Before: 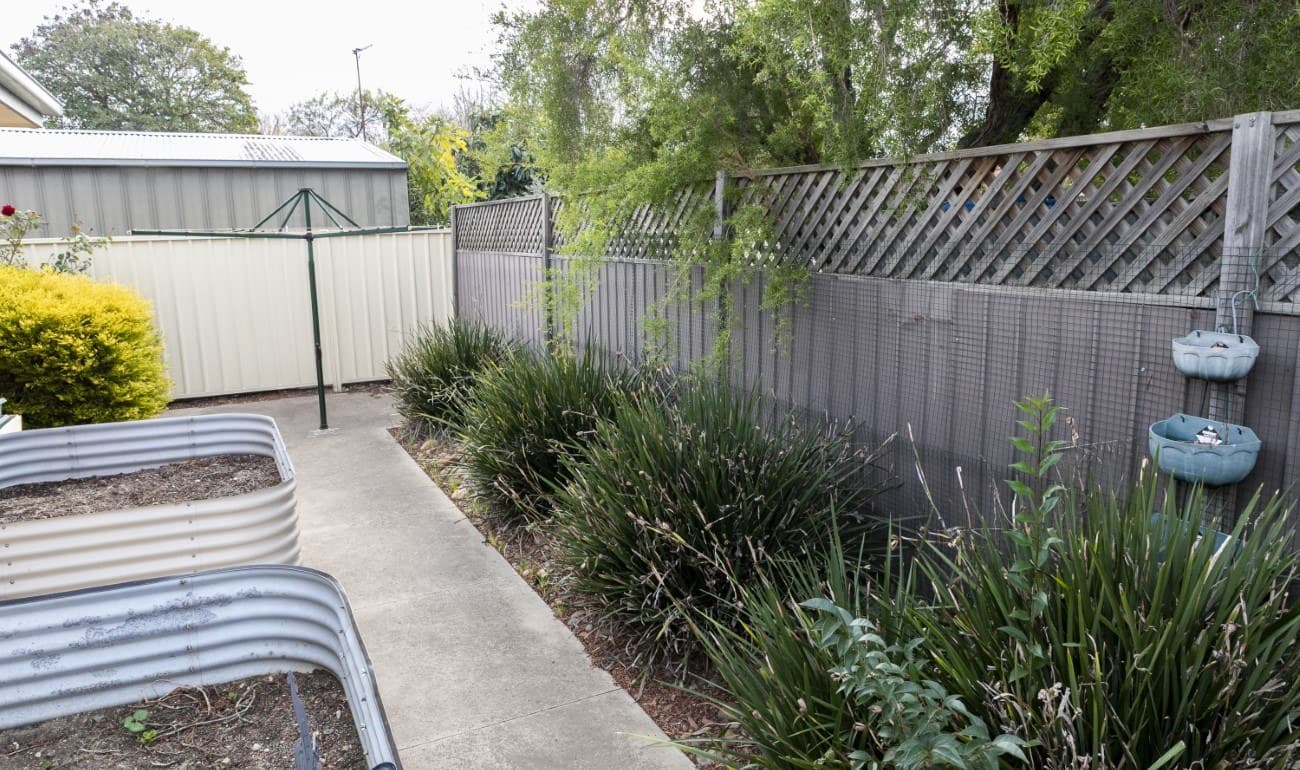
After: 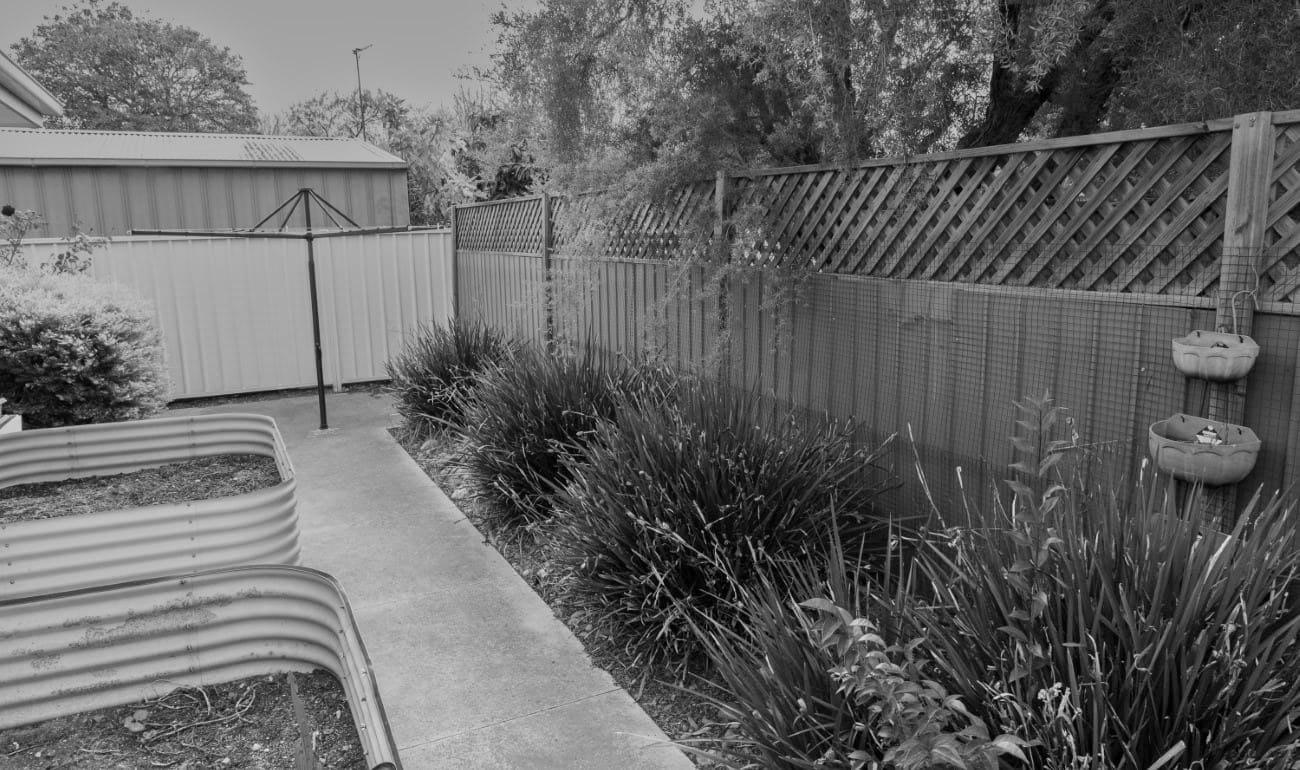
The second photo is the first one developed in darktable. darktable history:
color calibration: illuminant as shot in camera, x 0.462, y 0.419, temperature 2651.64 K
monochrome: size 1
graduated density: hue 238.83°, saturation 50%
